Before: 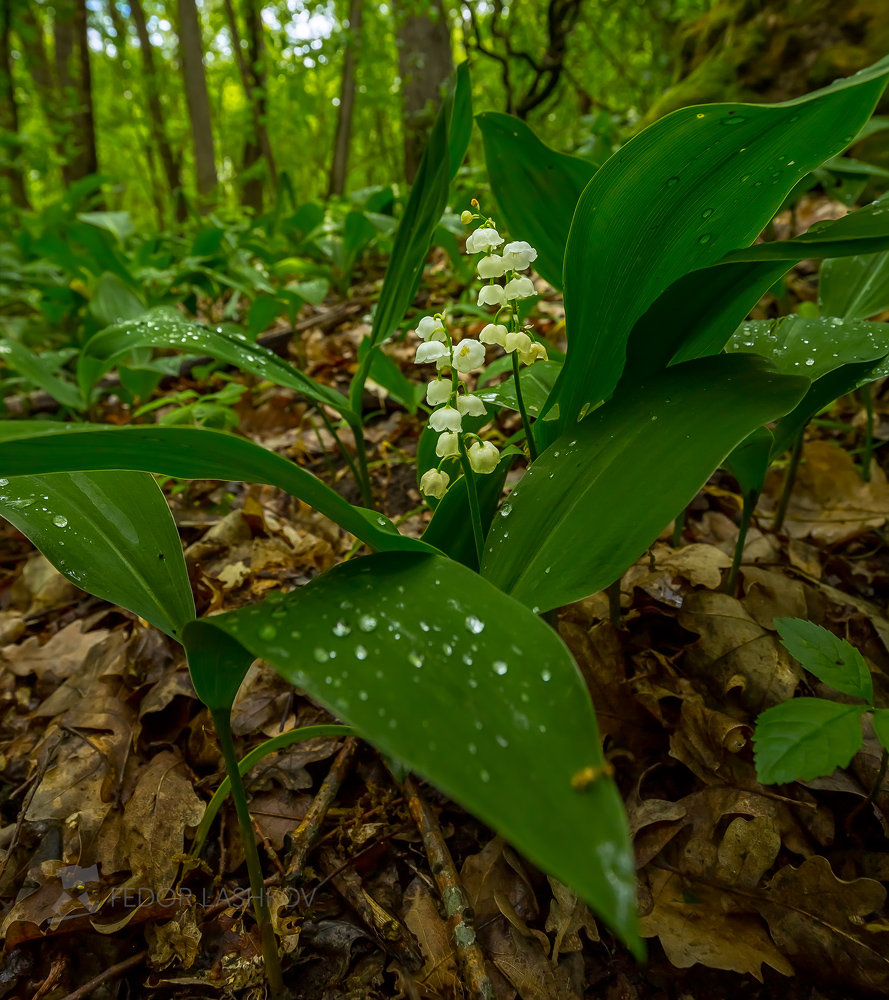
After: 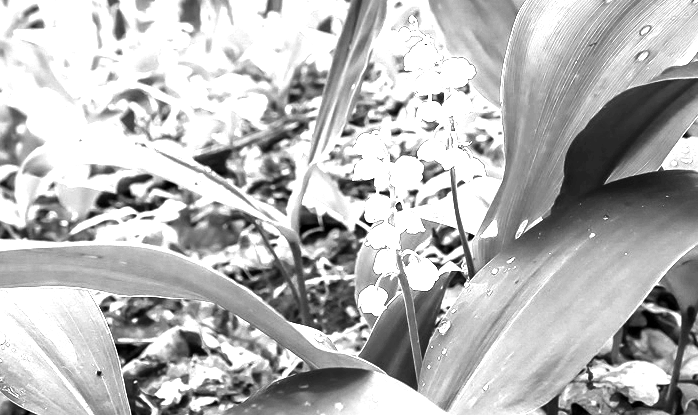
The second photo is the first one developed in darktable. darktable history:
crop: left 7.036%, top 18.398%, right 14.379%, bottom 40.043%
exposure: black level correction 0.001, exposure 1.05 EV, compensate exposure bias true, compensate highlight preservation false
color zones: curves: ch0 [(0, 0.554) (0.146, 0.662) (0.293, 0.86) (0.503, 0.774) (0.637, 0.106) (0.74, 0.072) (0.866, 0.488) (0.998, 0.569)]; ch1 [(0, 0) (0.143, 0) (0.286, 0) (0.429, 0) (0.571, 0) (0.714, 0) (0.857, 0)]
